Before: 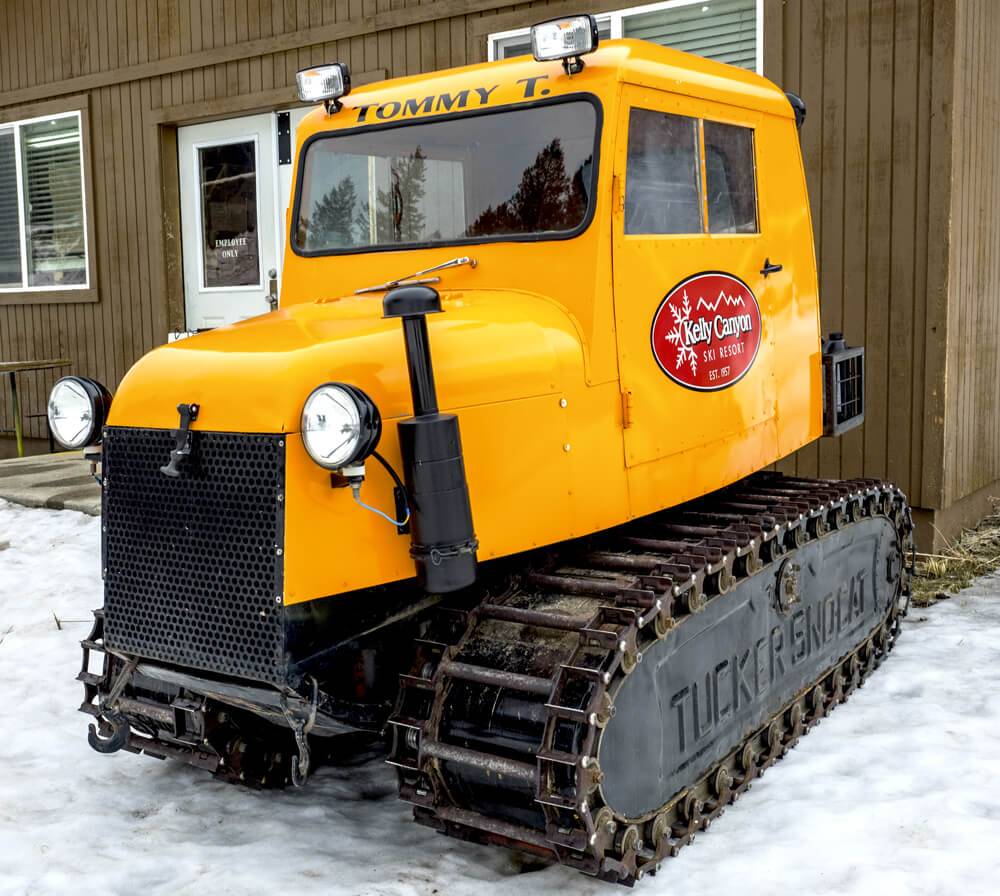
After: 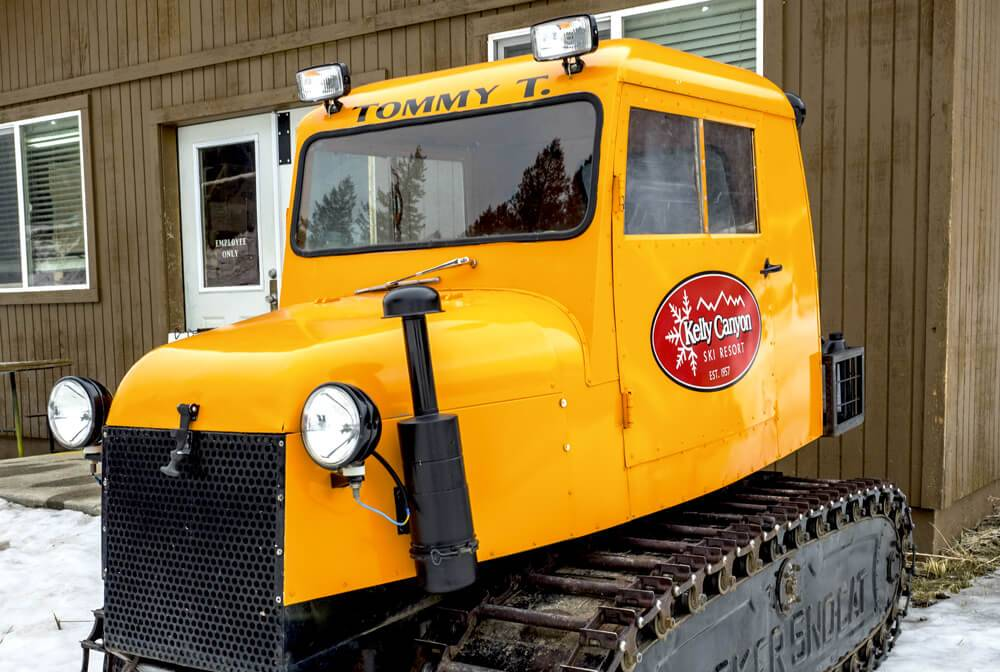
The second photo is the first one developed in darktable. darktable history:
crop: bottom 24.98%
